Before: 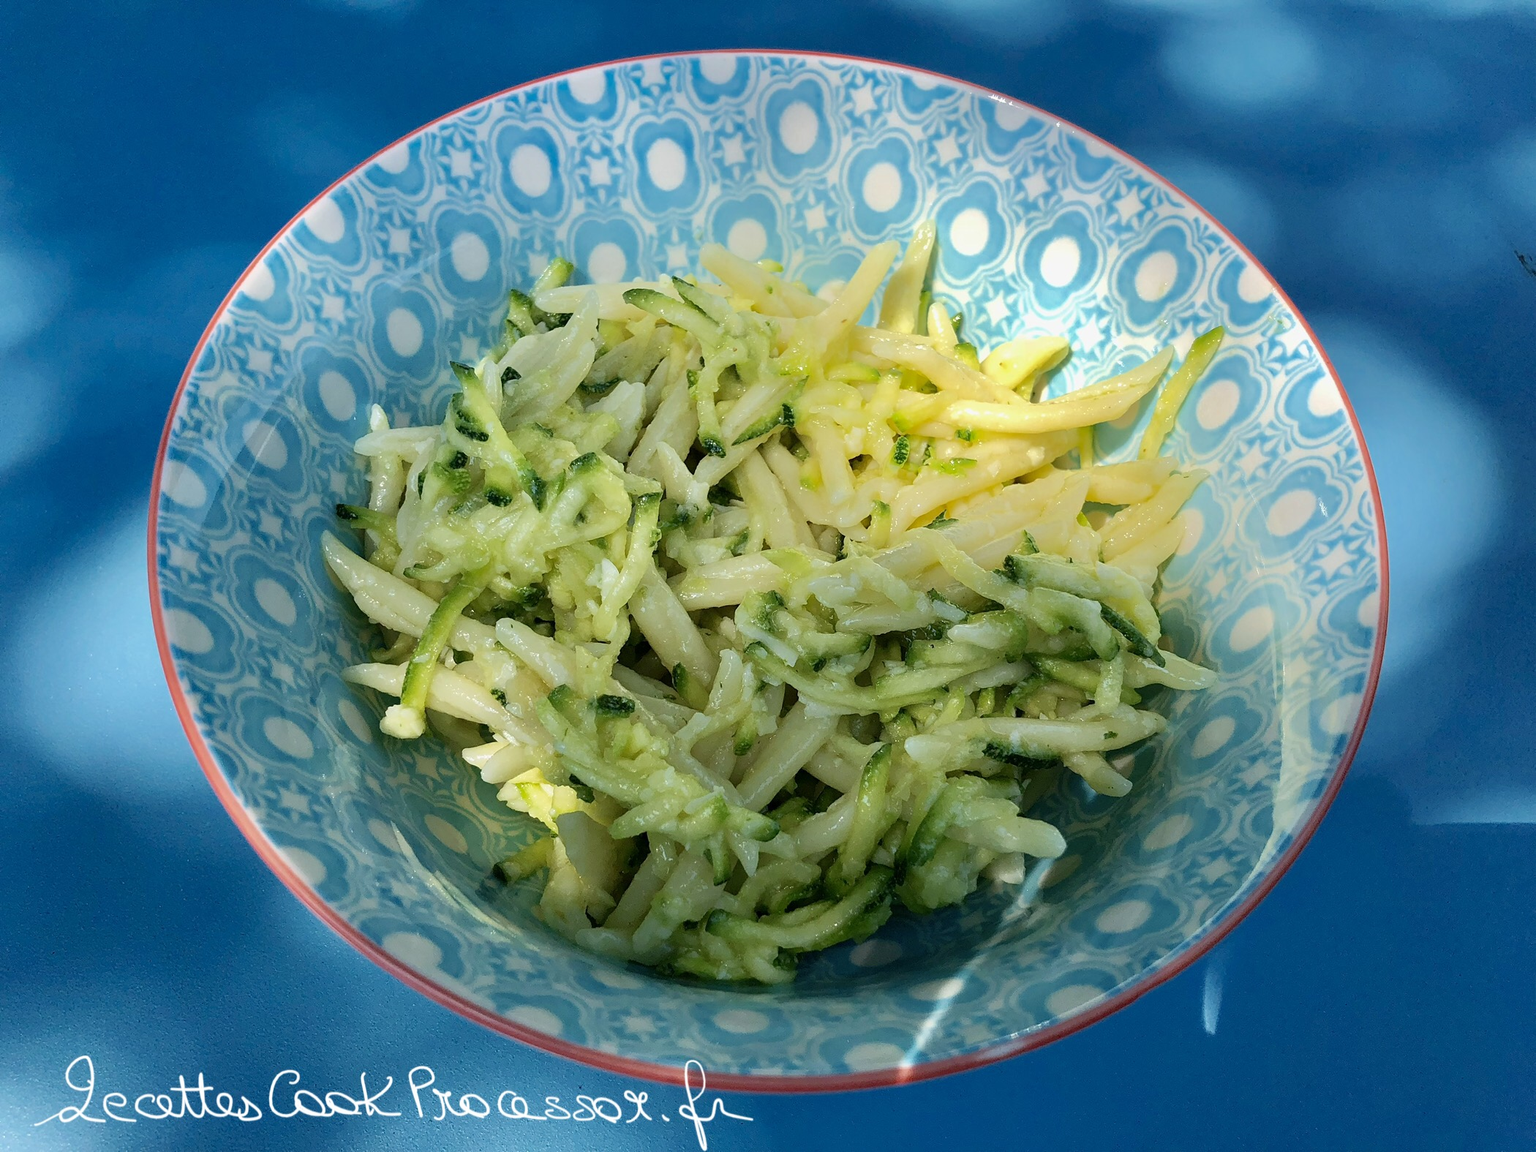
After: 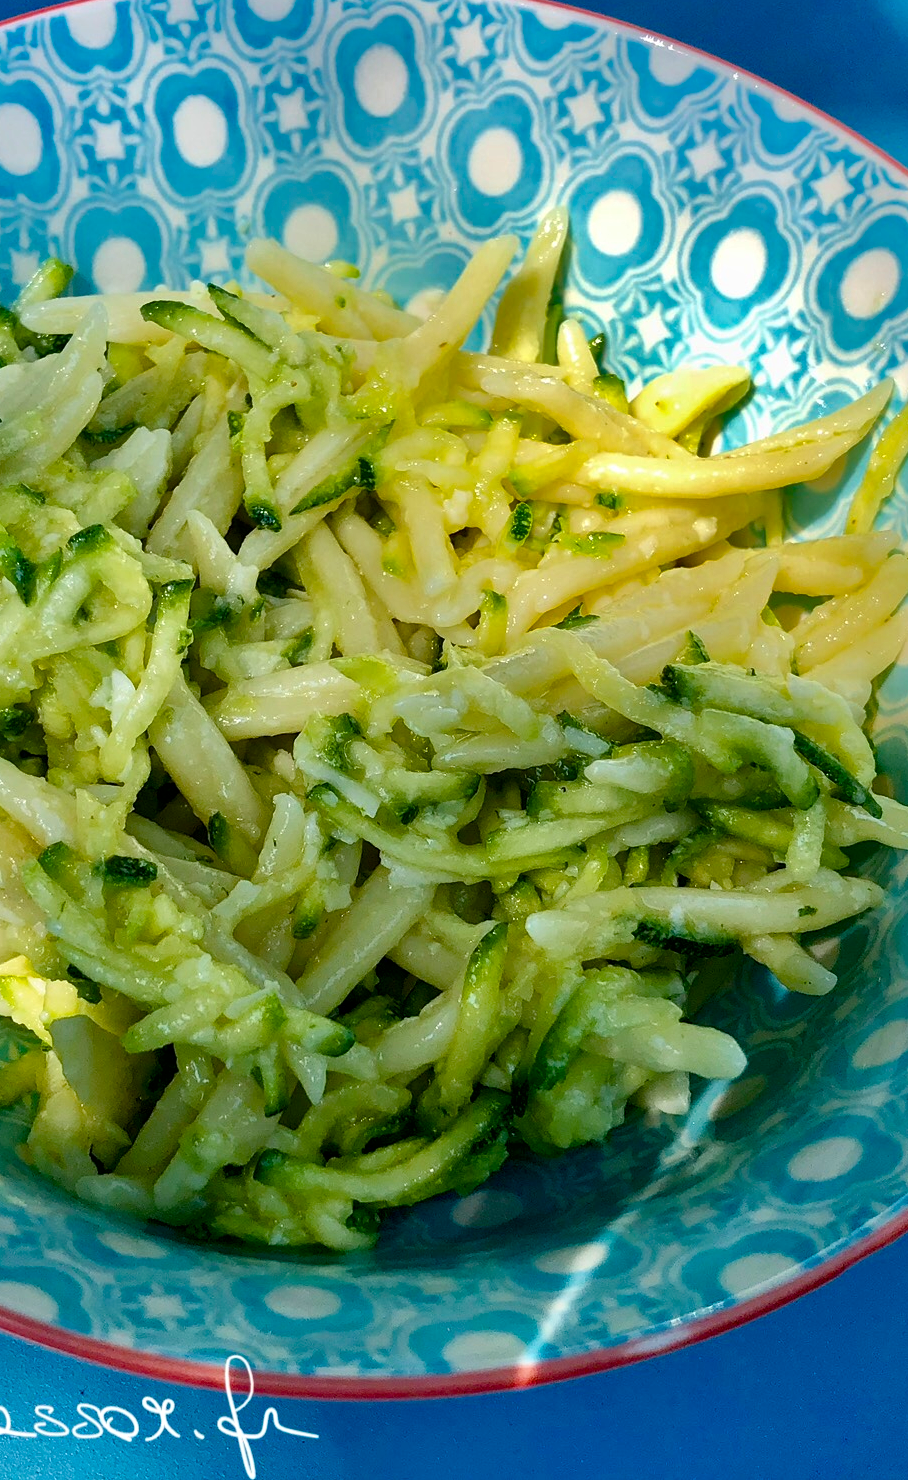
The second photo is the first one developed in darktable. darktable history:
color balance rgb: perceptual saturation grading › global saturation 20%, perceptual saturation grading › highlights -24.814%, perceptual saturation grading › shadows 24.977%, global vibrance 20%
shadows and highlights: soften with gaussian
crop: left 33.891%, top 6.018%, right 22.84%
local contrast: mode bilateral grid, contrast 19, coarseness 51, detail 132%, midtone range 0.2
